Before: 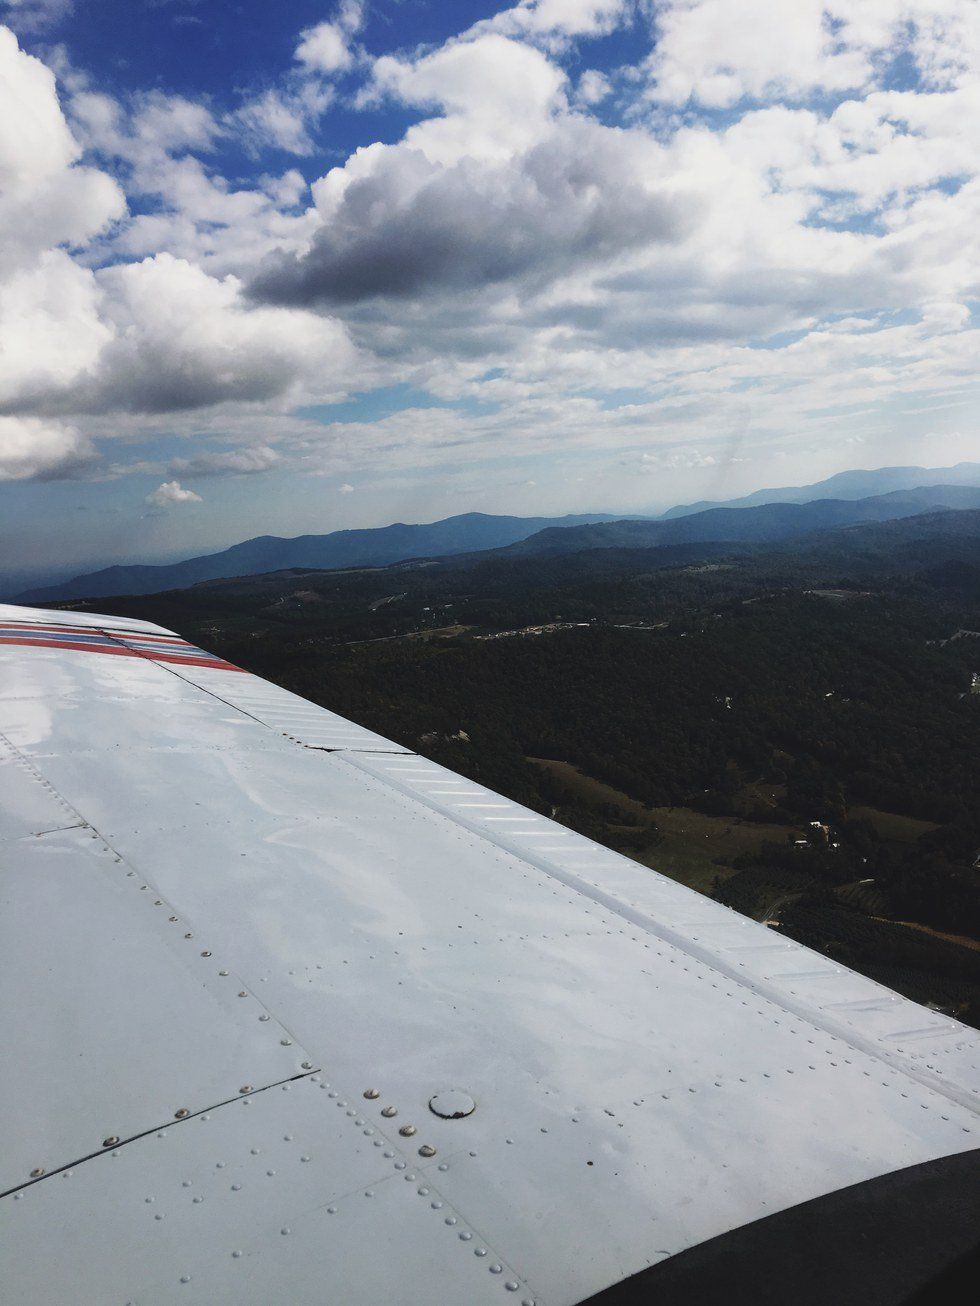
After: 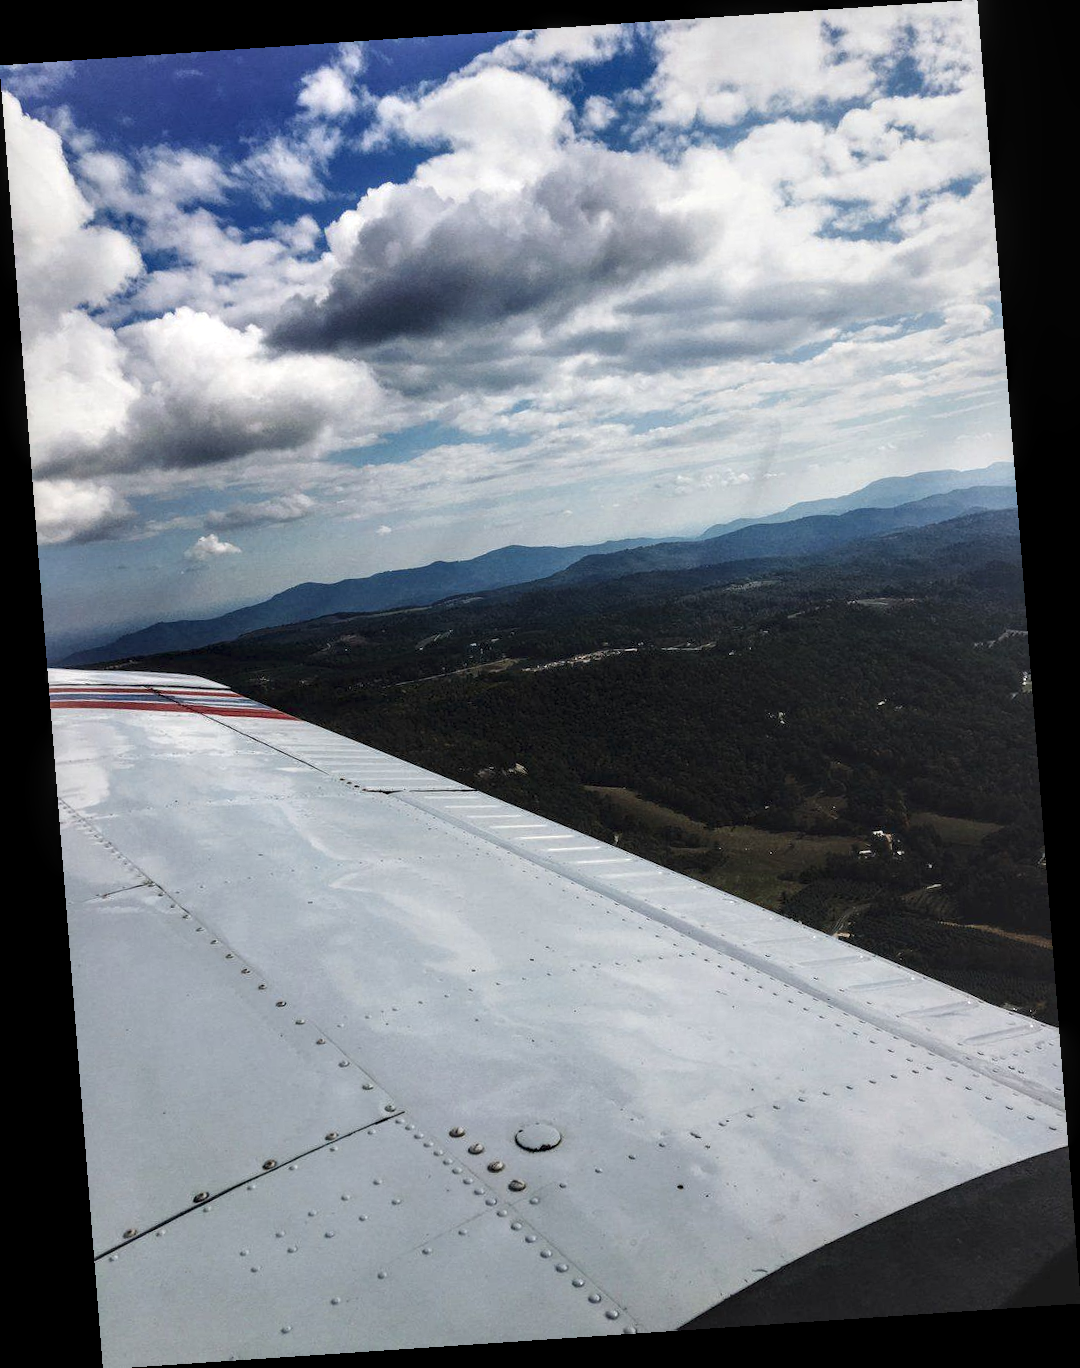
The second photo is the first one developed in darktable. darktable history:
local contrast: highlights 60%, shadows 60%, detail 160%
rotate and perspective: rotation -4.2°, shear 0.006, automatic cropping off
